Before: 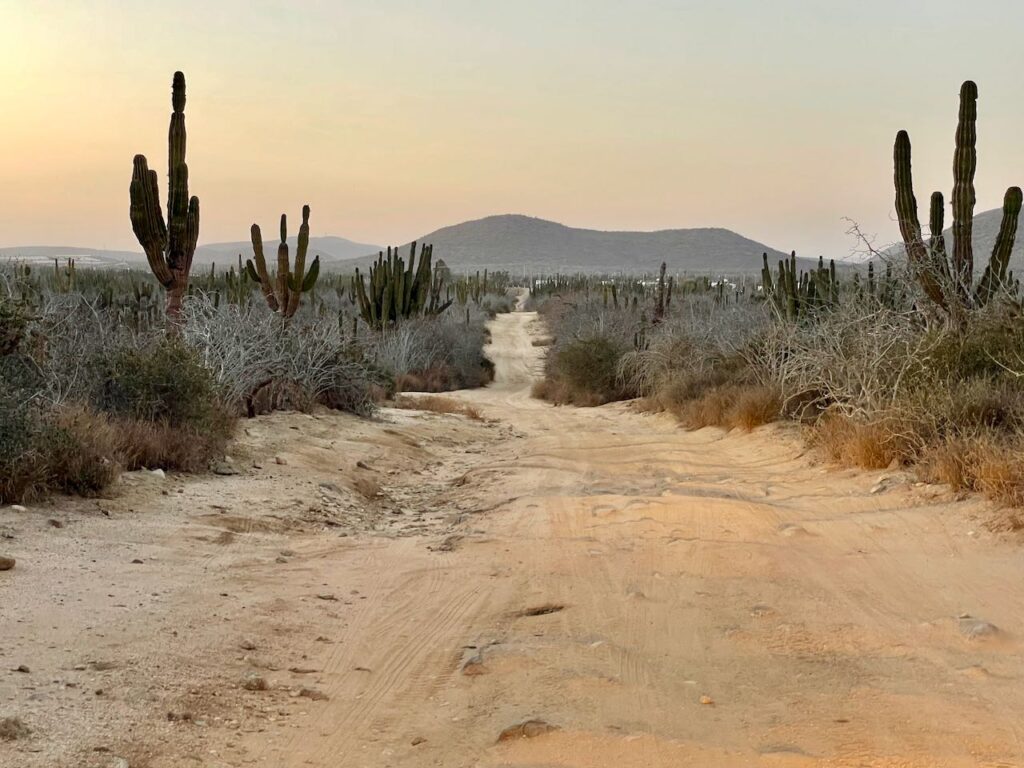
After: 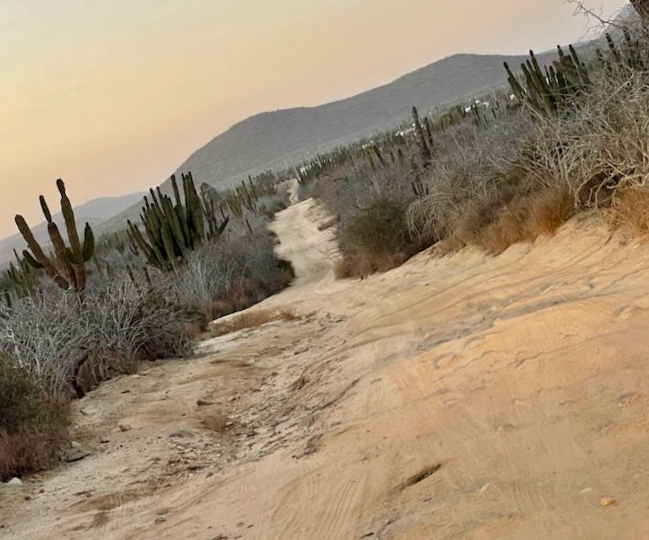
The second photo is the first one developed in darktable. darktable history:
crop and rotate: angle 20.64°, left 6.95%, right 3.84%, bottom 1.064%
